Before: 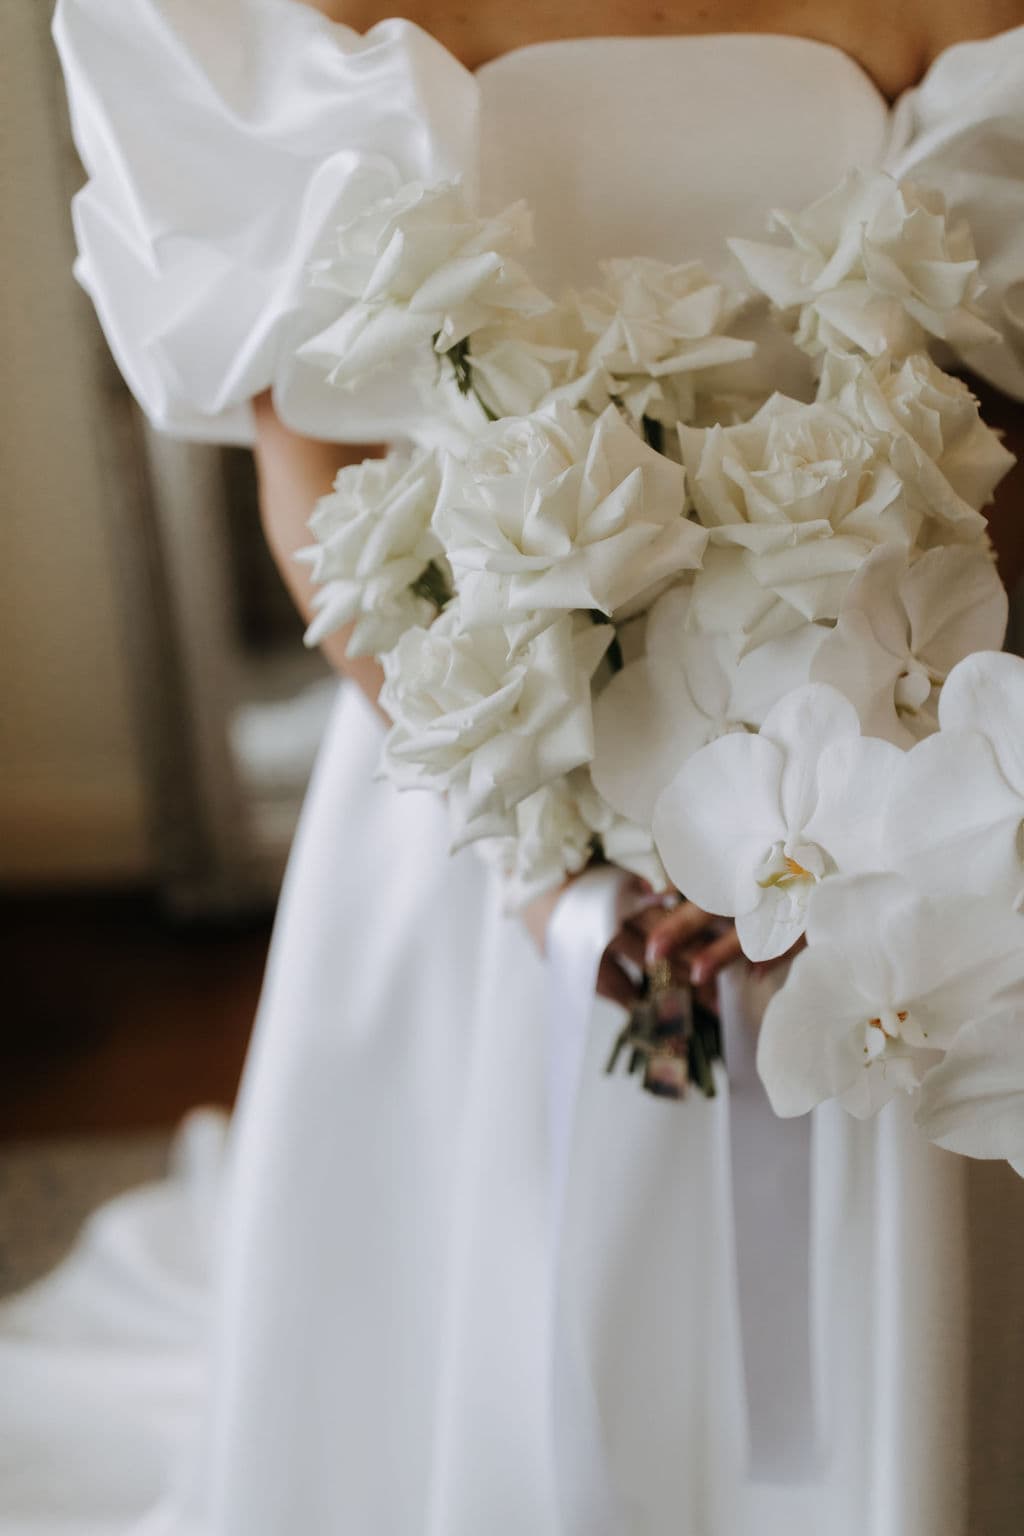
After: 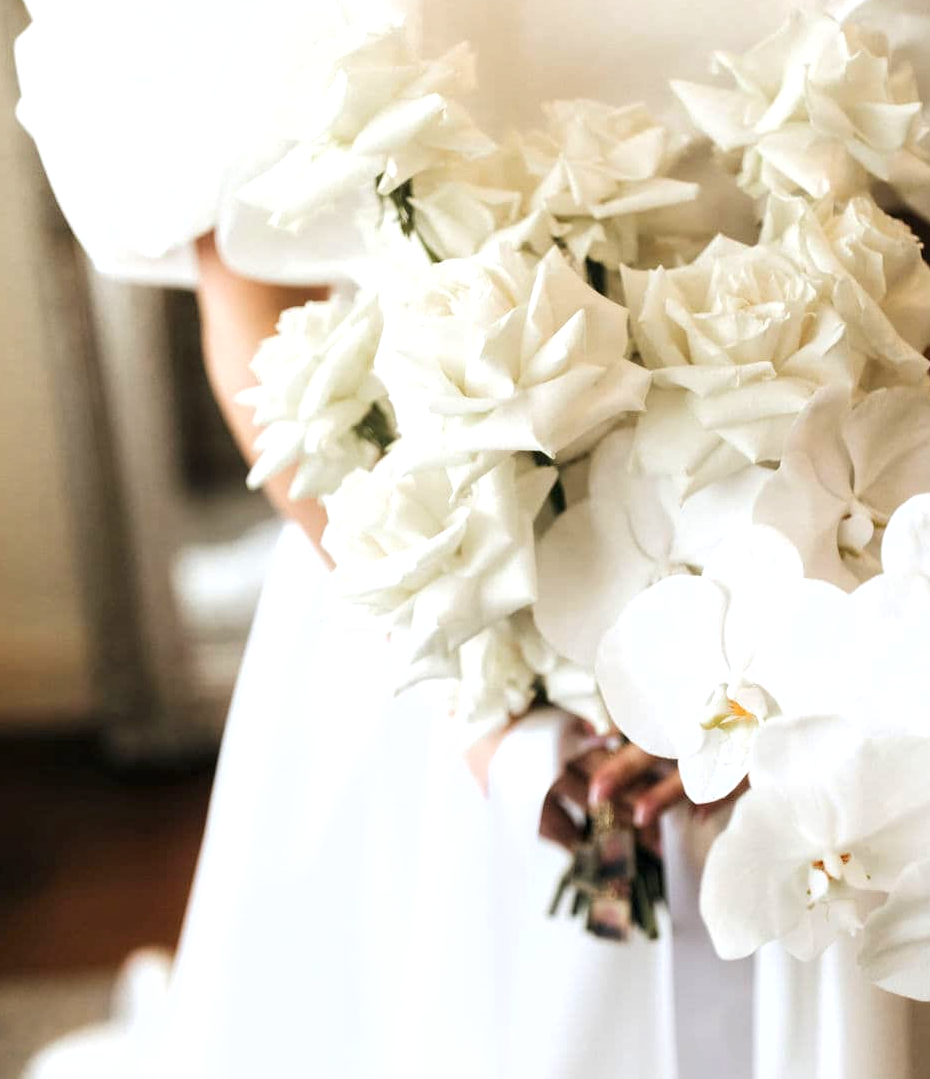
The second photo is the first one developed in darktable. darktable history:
crop: left 5.596%, top 10.314%, right 3.534%, bottom 19.395%
local contrast: highlights 100%, shadows 100%, detail 120%, midtone range 0.2
exposure: black level correction 0, exposure 0.7 EV, compensate exposure bias true, compensate highlight preservation false
tone curve: curves: ch0 [(0, 0) (0.541, 0.628) (0.906, 0.997)]
